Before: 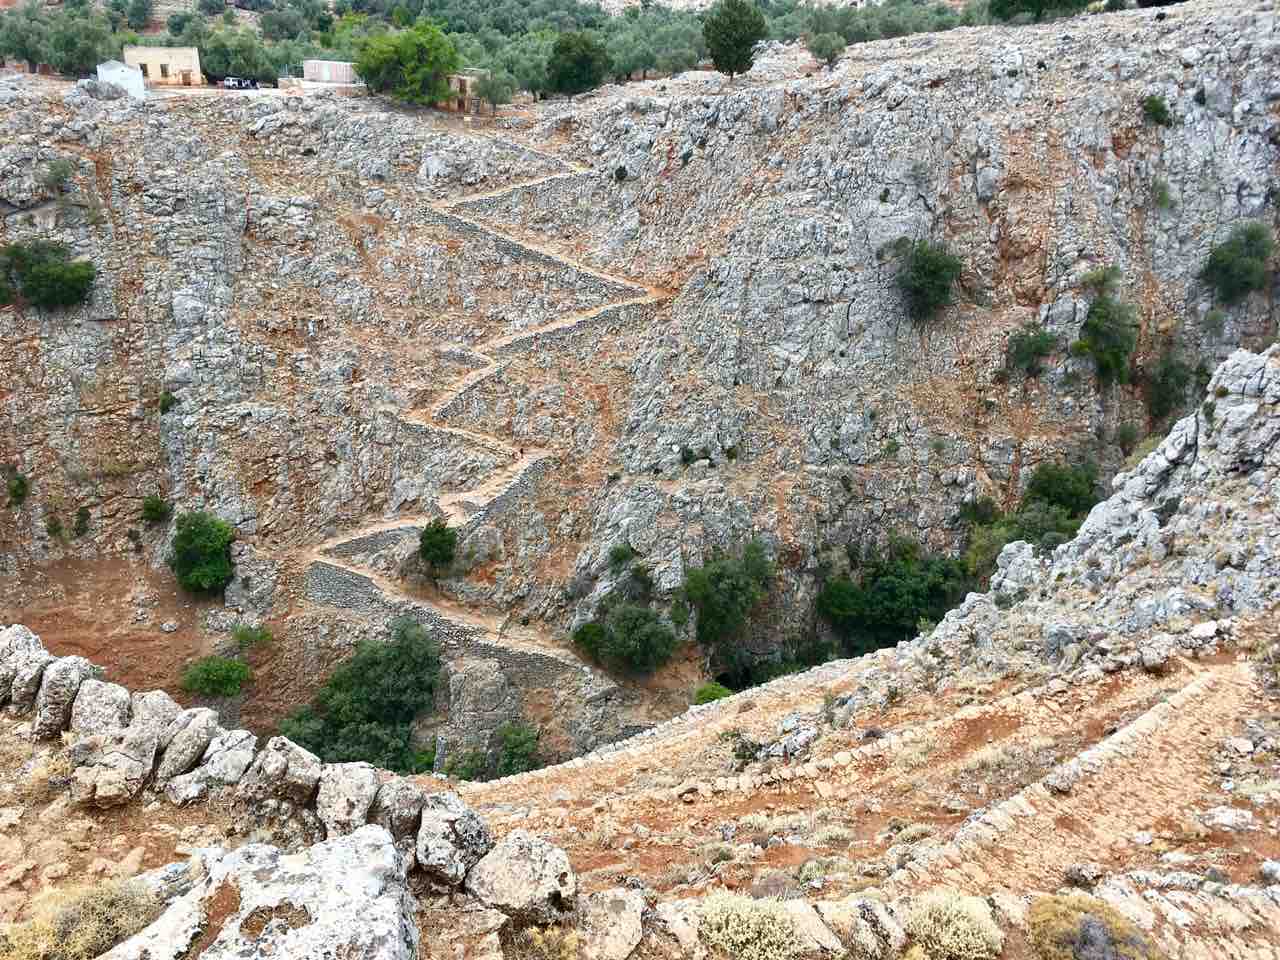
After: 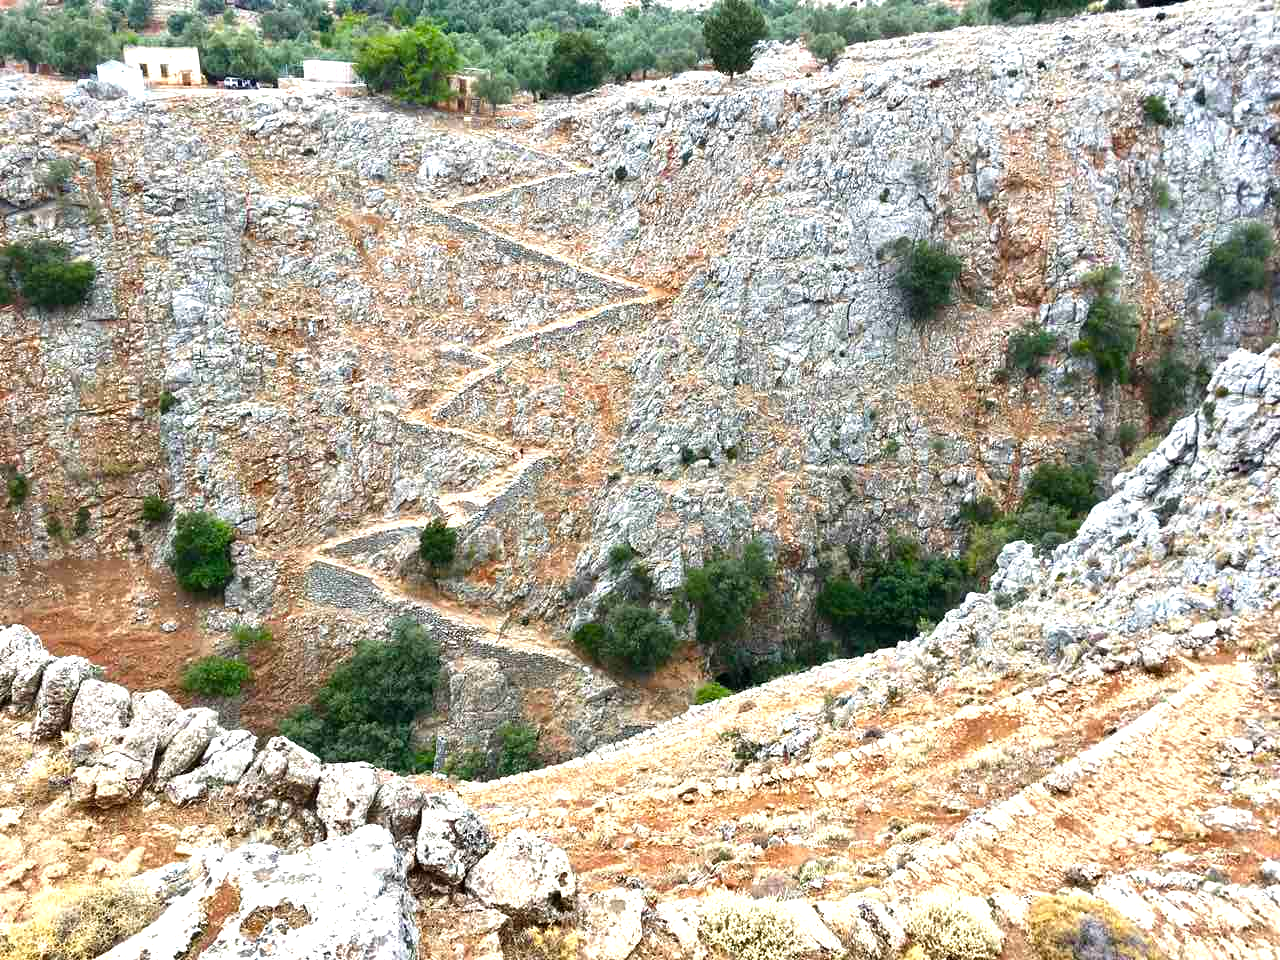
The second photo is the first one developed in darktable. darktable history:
color balance rgb: perceptual saturation grading › global saturation 0.172%, perceptual brilliance grading › global brilliance 18.383%, global vibrance 20%
